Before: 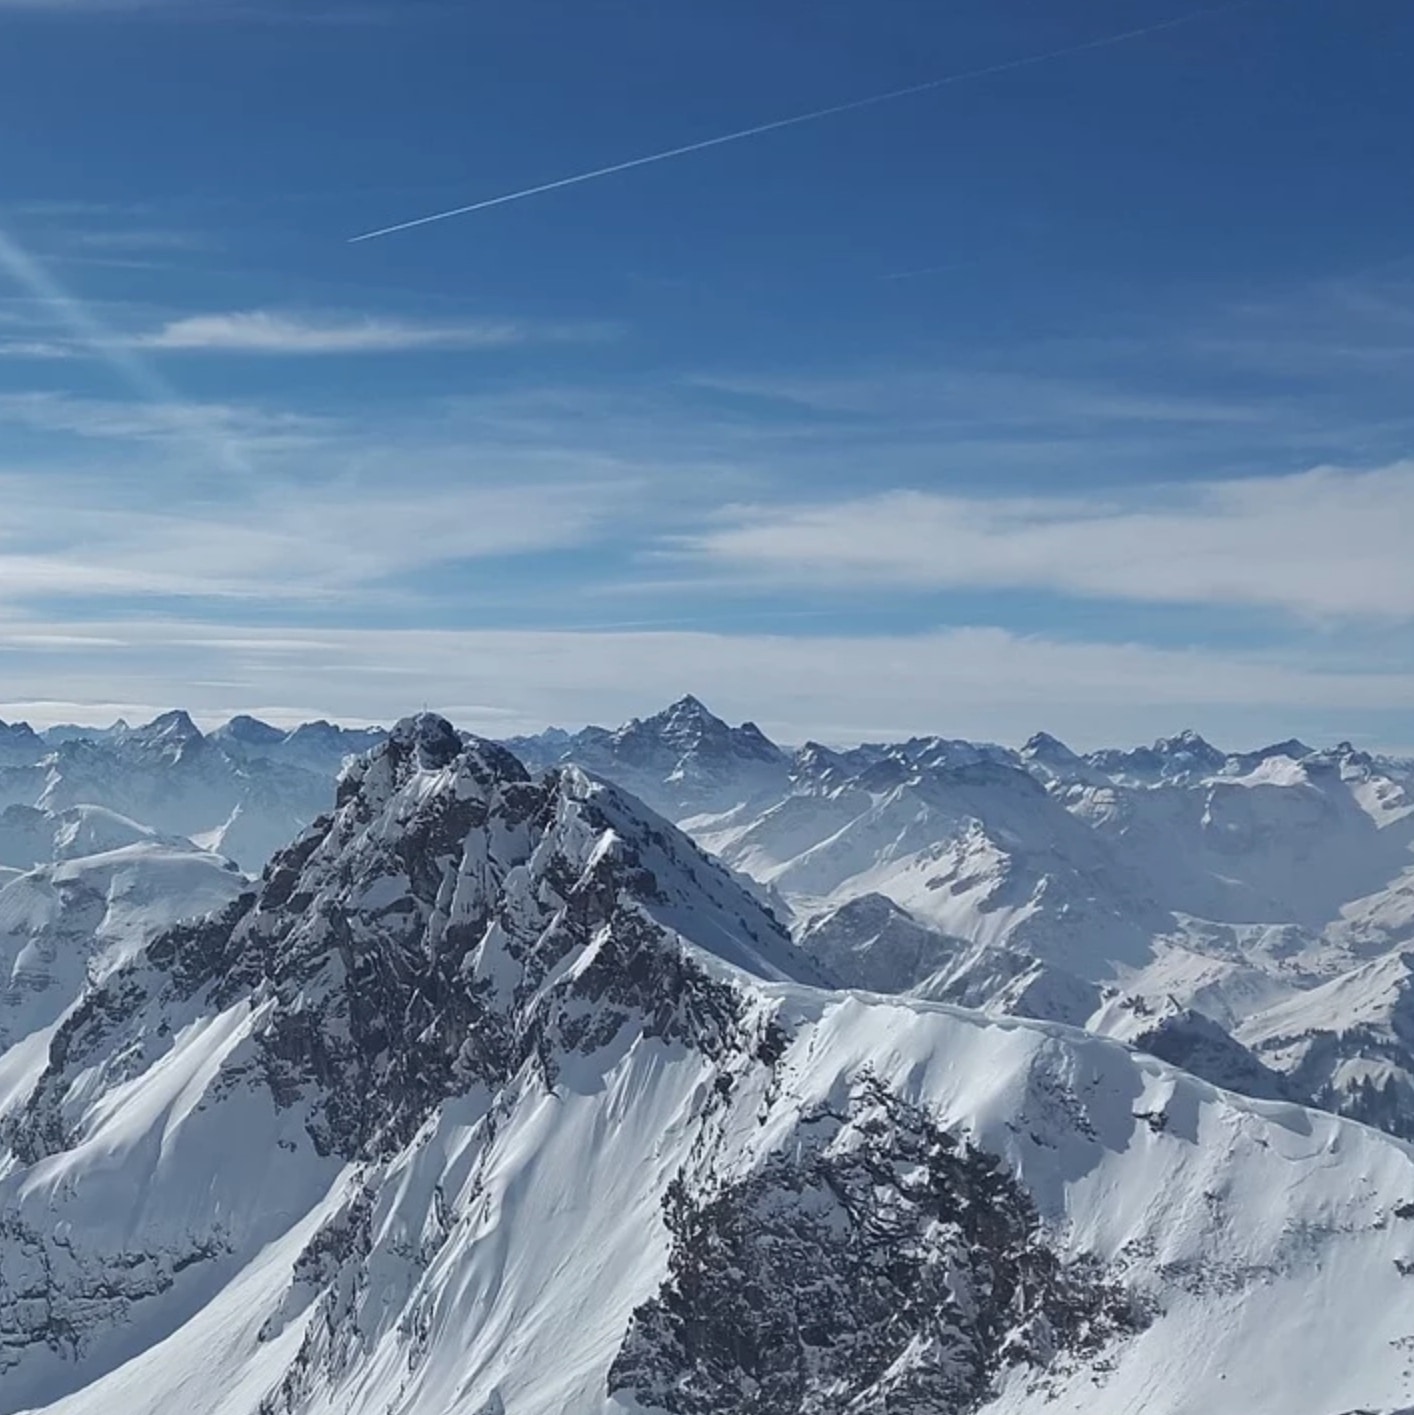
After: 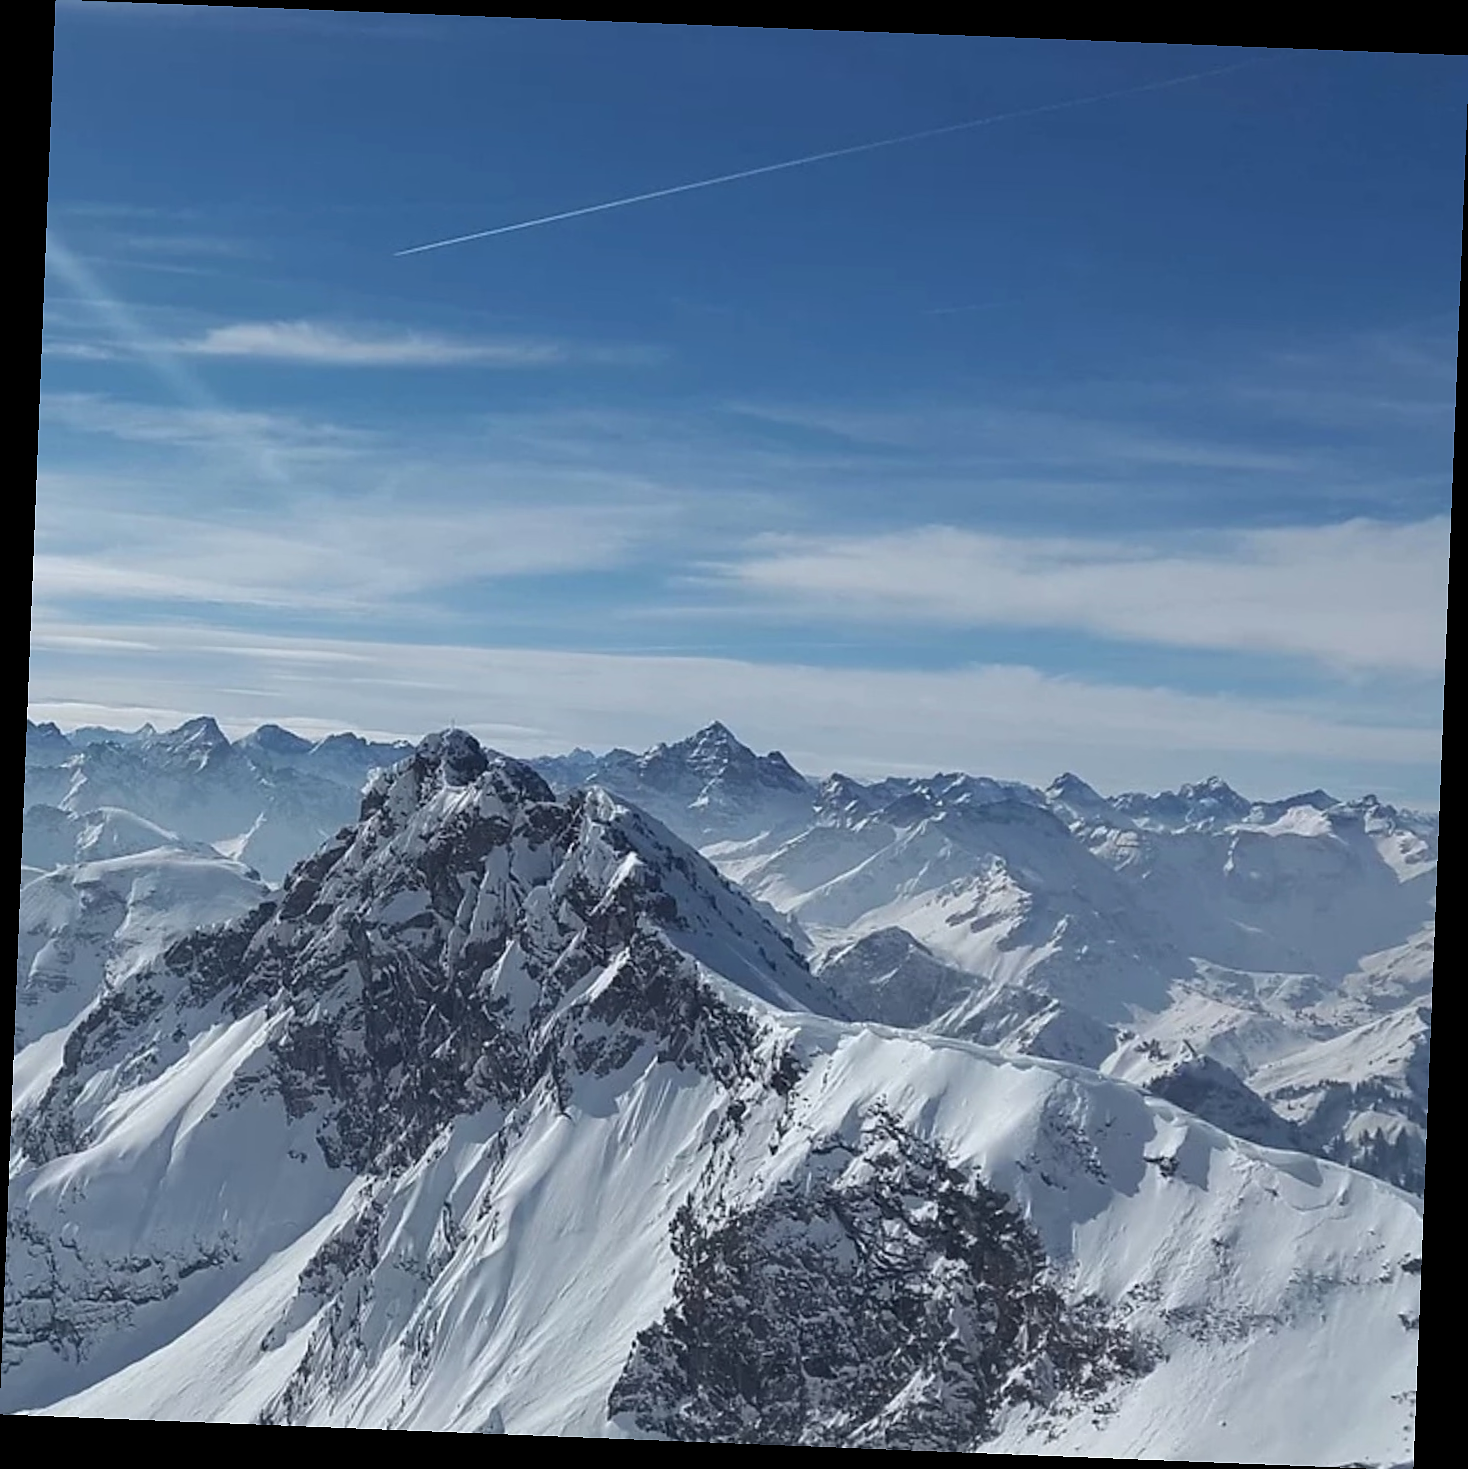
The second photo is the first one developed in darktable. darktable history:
sharpen: radius 0.969, amount 0.604
rotate and perspective: rotation 2.27°, automatic cropping off
